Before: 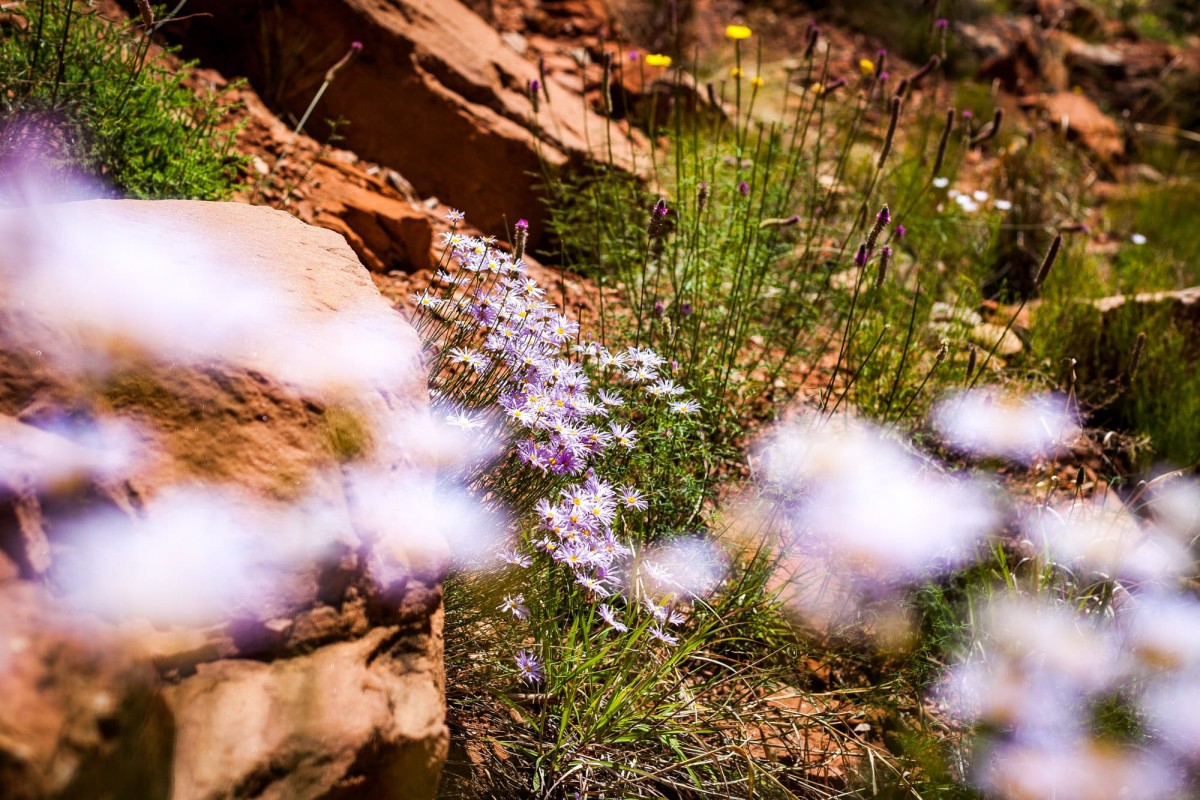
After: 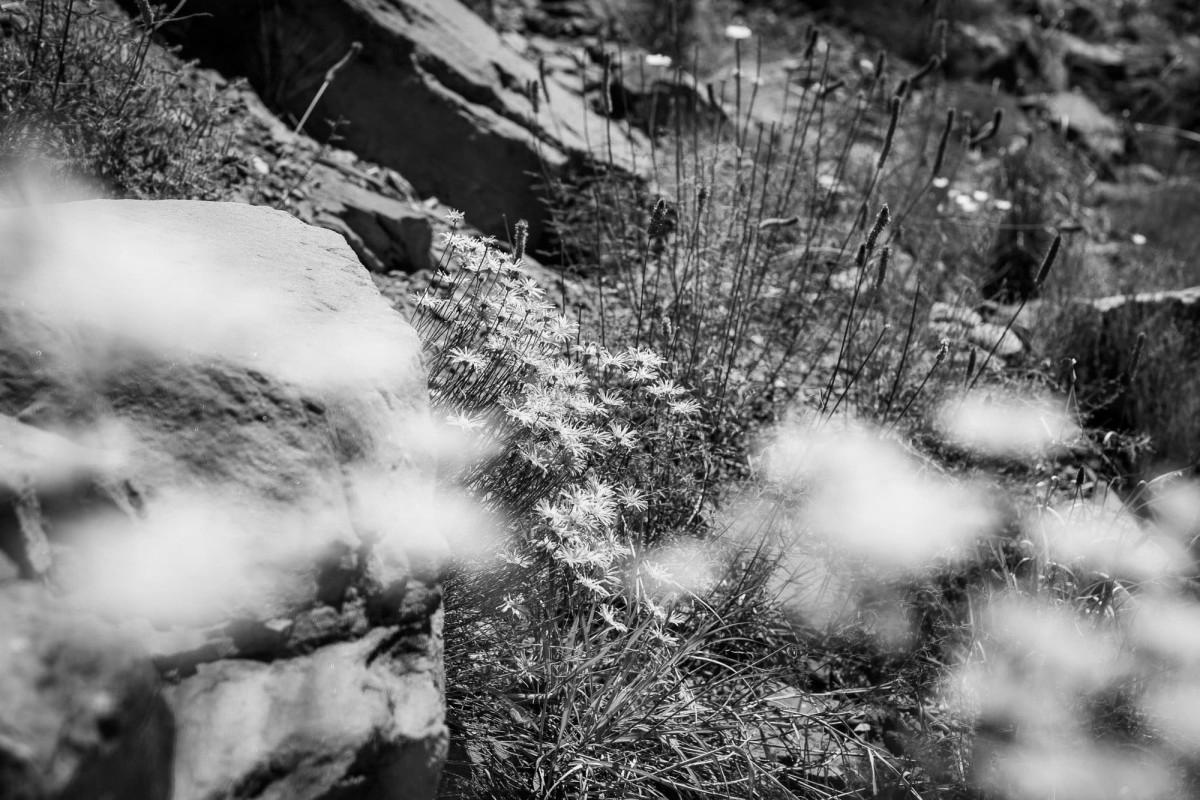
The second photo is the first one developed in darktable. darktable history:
white balance: red 1, blue 1
monochrome: a 73.58, b 64.21
